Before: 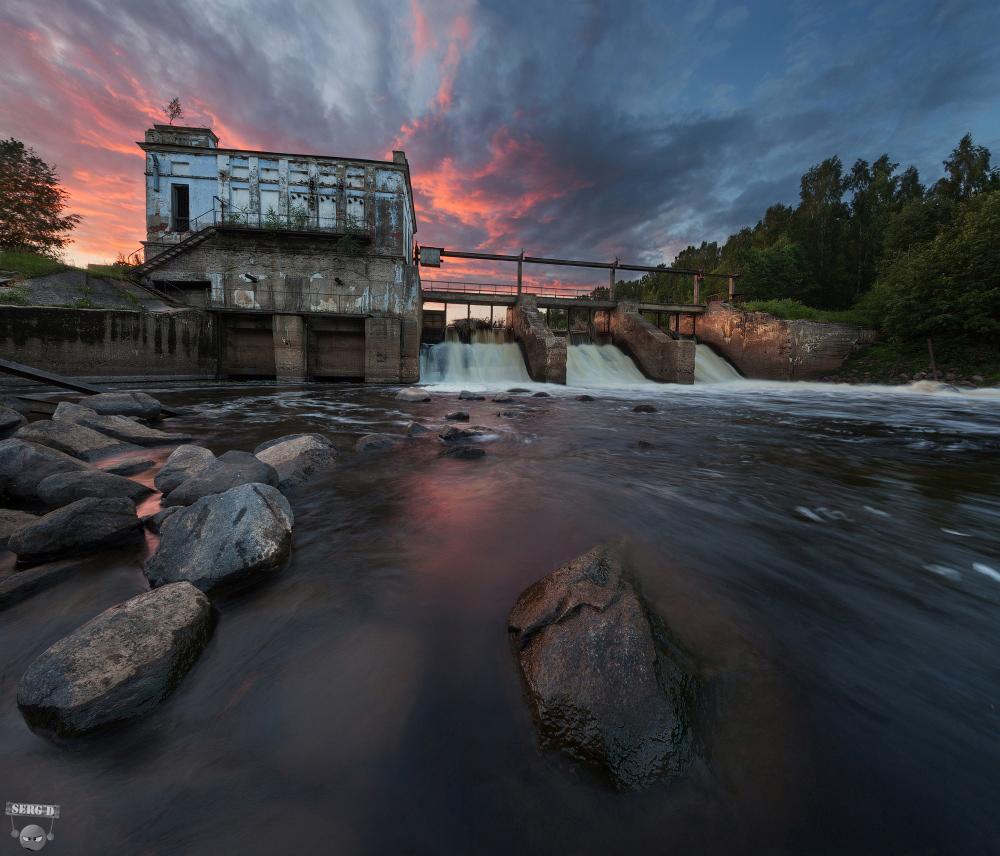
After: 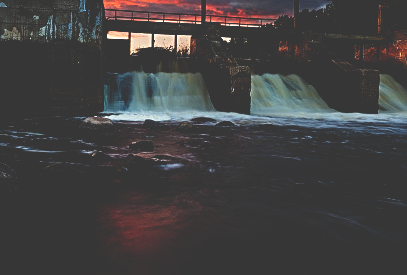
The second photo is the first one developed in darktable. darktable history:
crop: left 31.695%, top 31.753%, right 27.565%, bottom 36.037%
sharpen: on, module defaults
base curve: curves: ch0 [(0, 0.036) (0.083, 0.04) (0.804, 1)], preserve colors none
